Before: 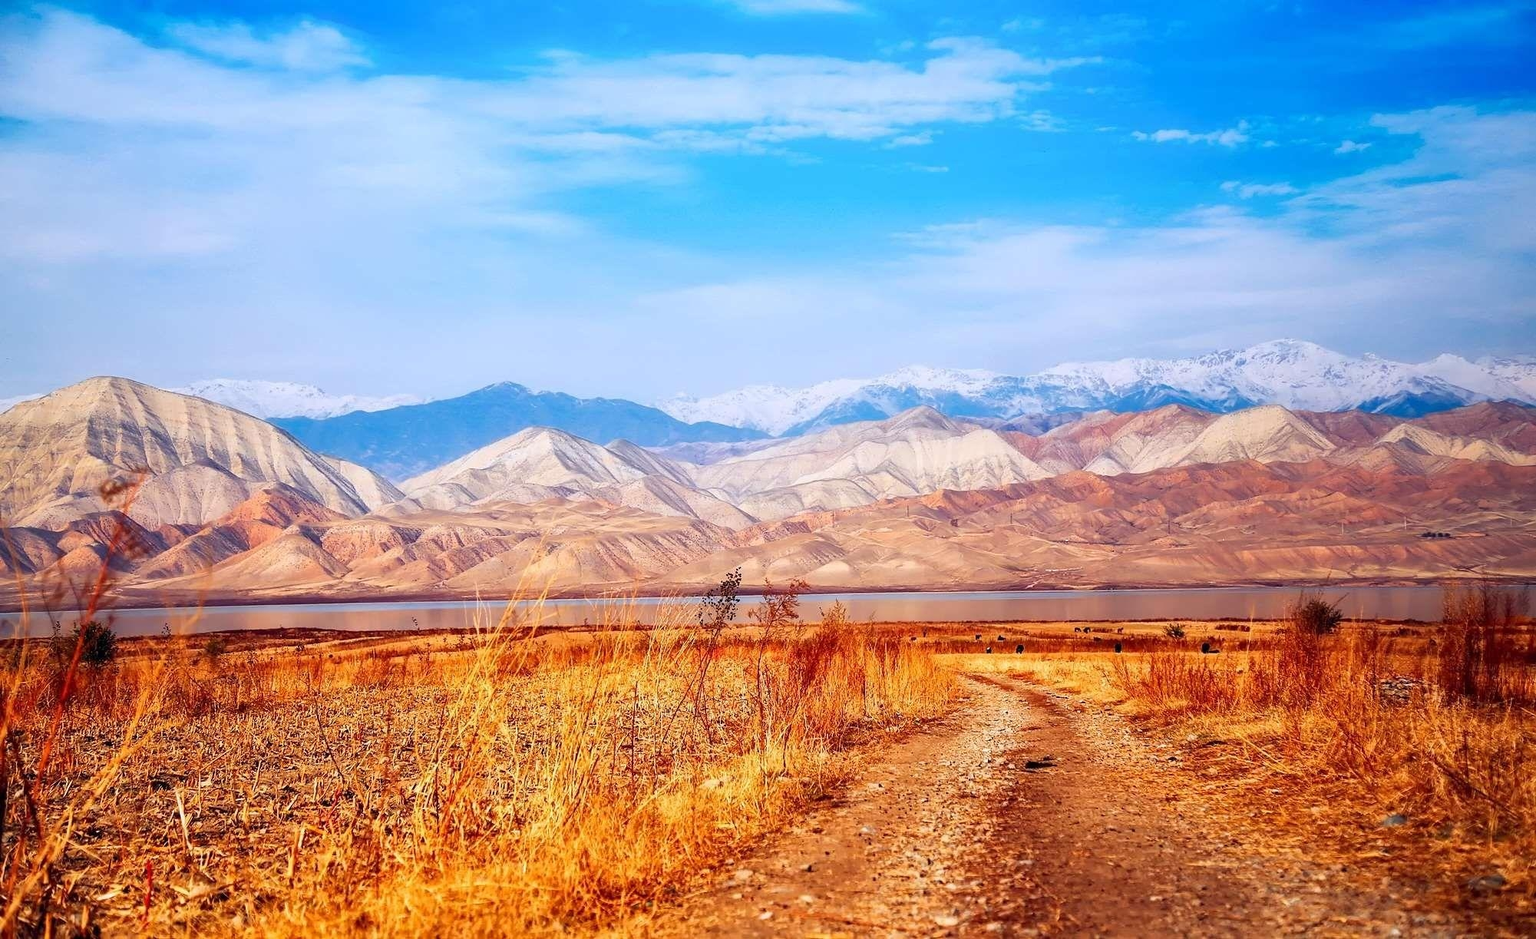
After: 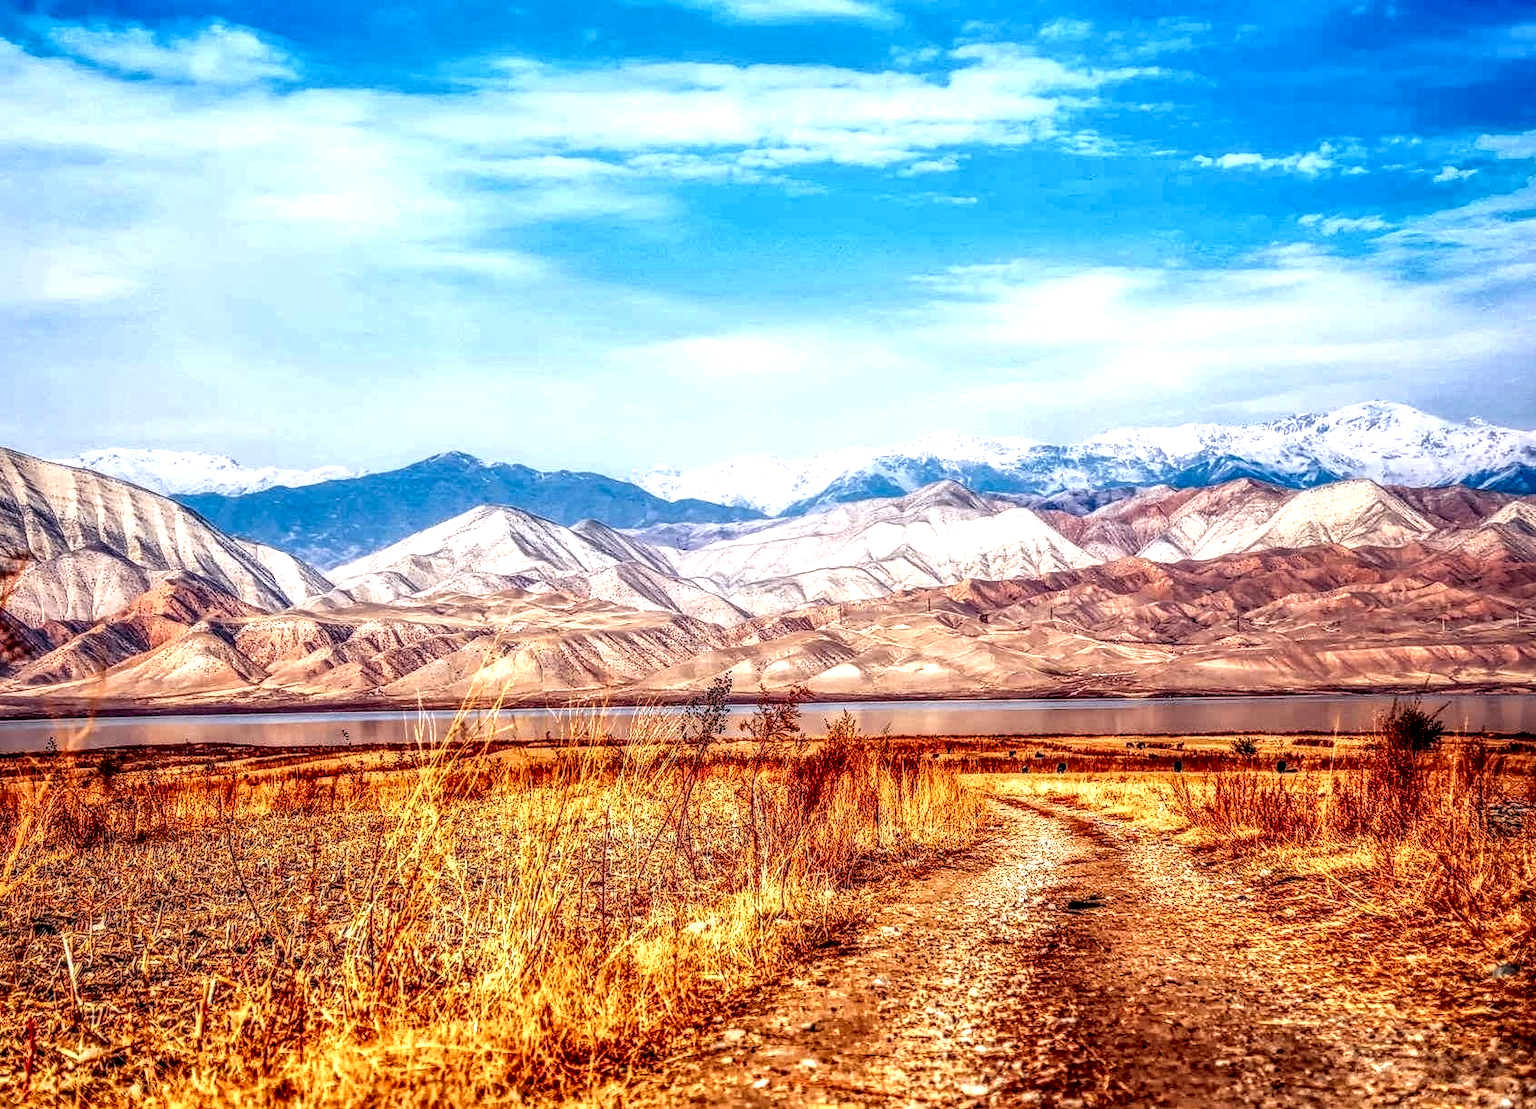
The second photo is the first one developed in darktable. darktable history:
exposure: exposure 0.202 EV, compensate highlight preservation false
local contrast: highlights 3%, shadows 3%, detail 300%, midtone range 0.305
levels: mode automatic, levels [0.182, 0.542, 0.902]
crop: left 8.013%, right 7.451%
